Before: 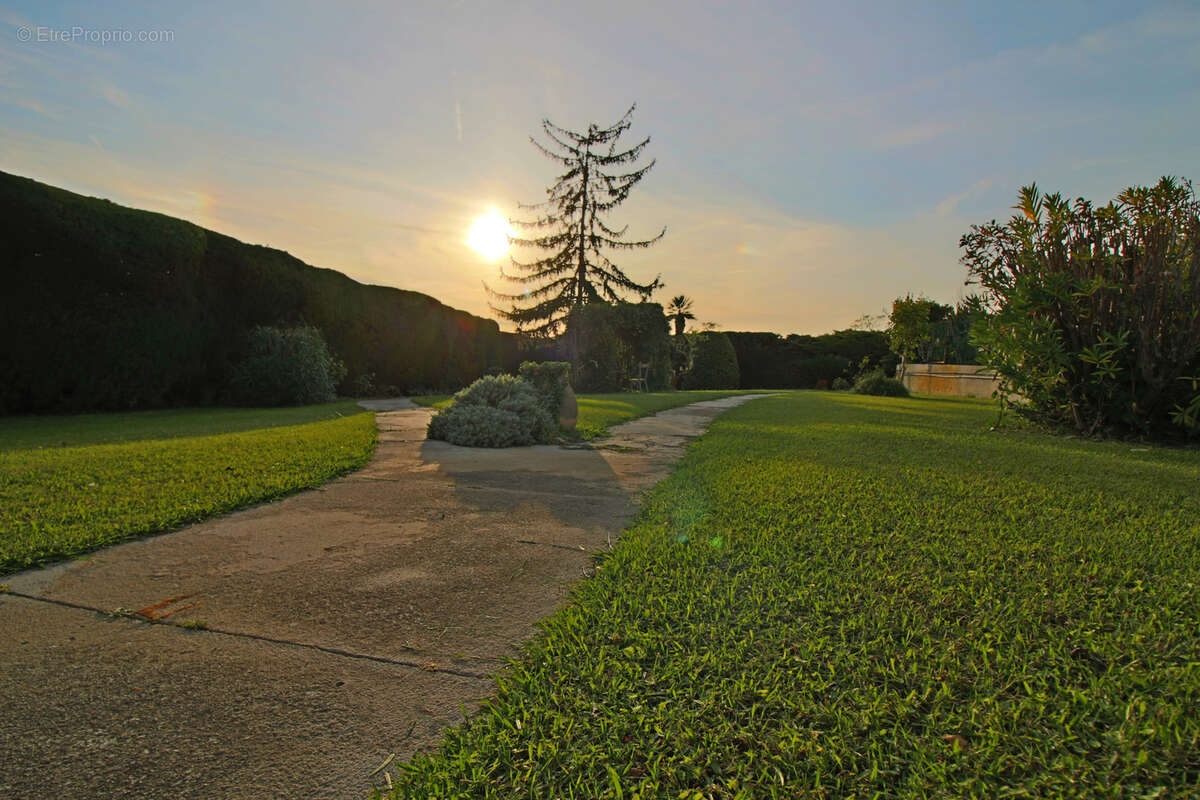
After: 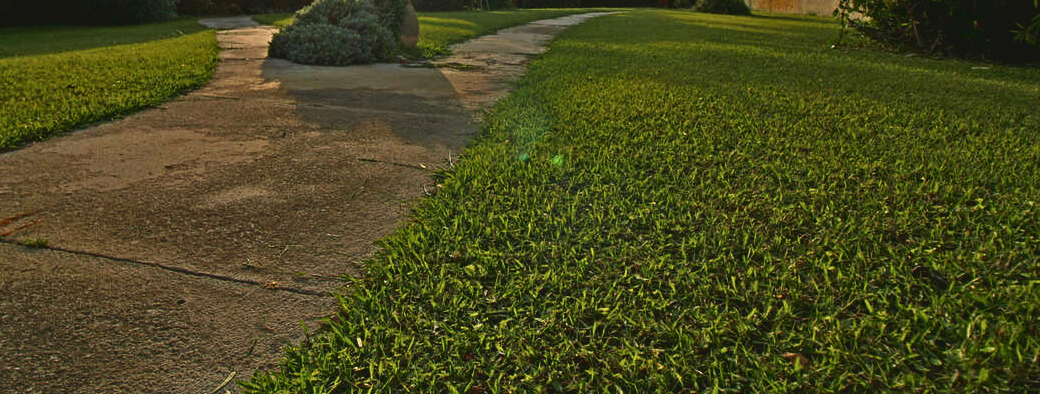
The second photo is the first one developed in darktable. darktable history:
velvia: on, module defaults
tone curve: curves: ch0 [(0, 0) (0.003, 0.063) (0.011, 0.063) (0.025, 0.063) (0.044, 0.066) (0.069, 0.071) (0.1, 0.09) (0.136, 0.116) (0.177, 0.144) (0.224, 0.192) (0.277, 0.246) (0.335, 0.311) (0.399, 0.399) (0.468, 0.49) (0.543, 0.589) (0.623, 0.709) (0.709, 0.827) (0.801, 0.918) (0.898, 0.969) (1, 1)], color space Lab, independent channels, preserve colors none
crop and rotate: left 13.255%, top 47.864%, bottom 2.797%
